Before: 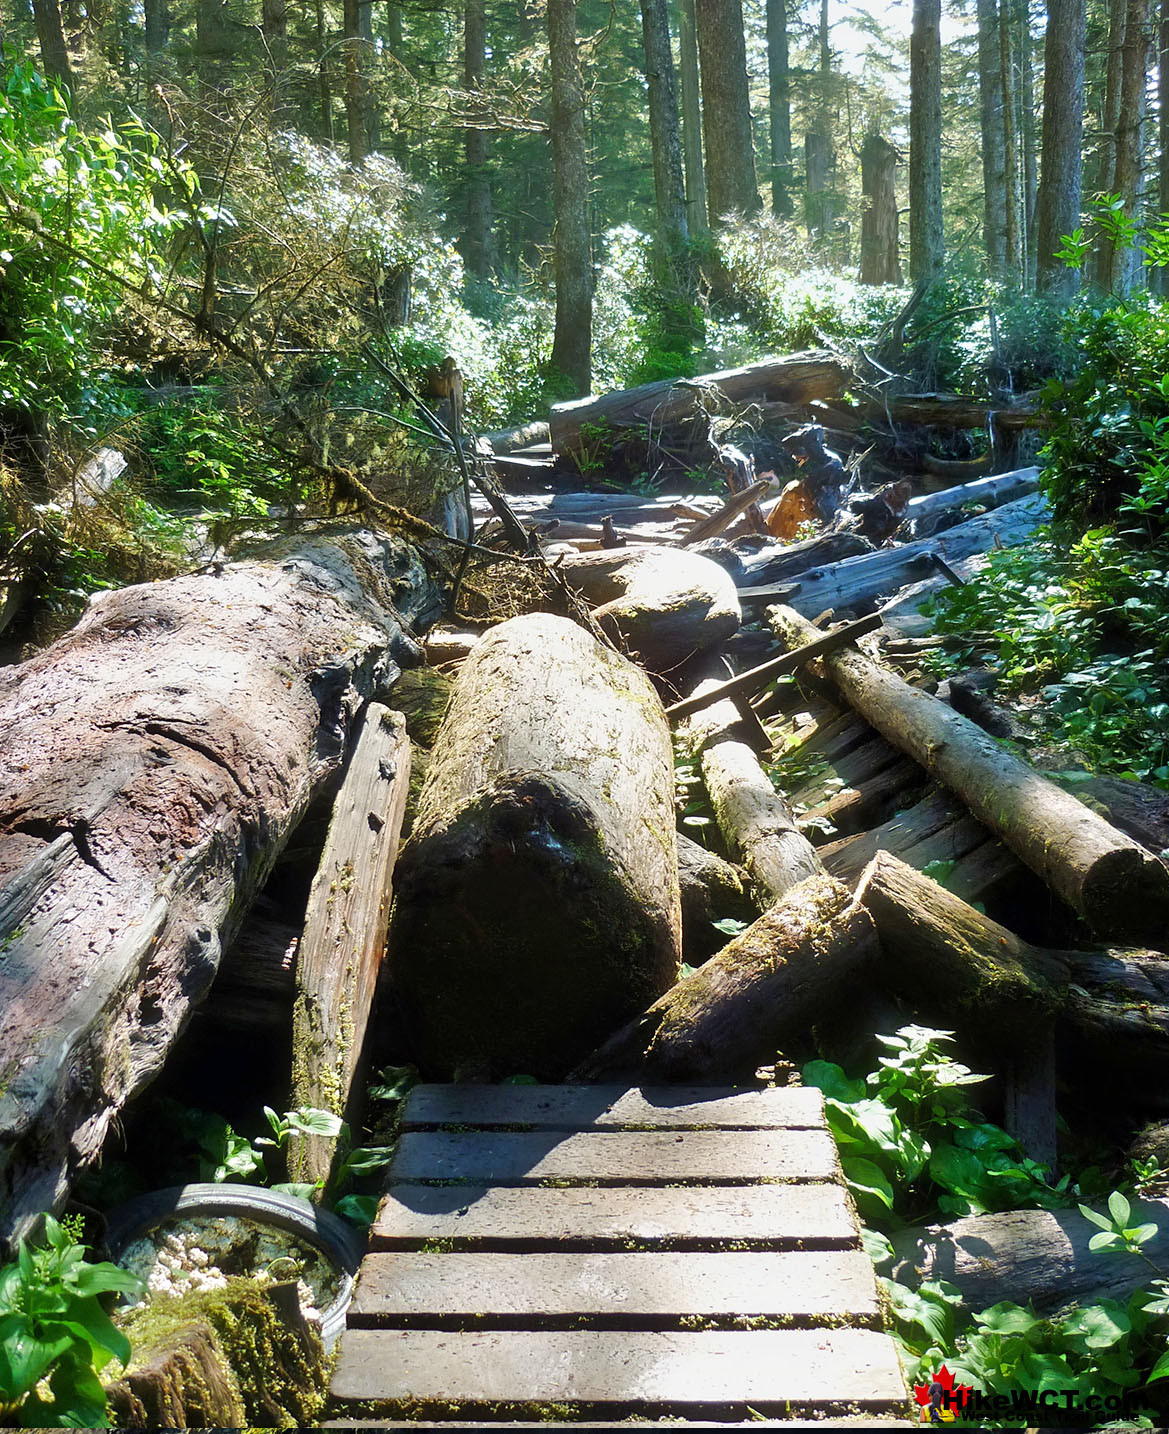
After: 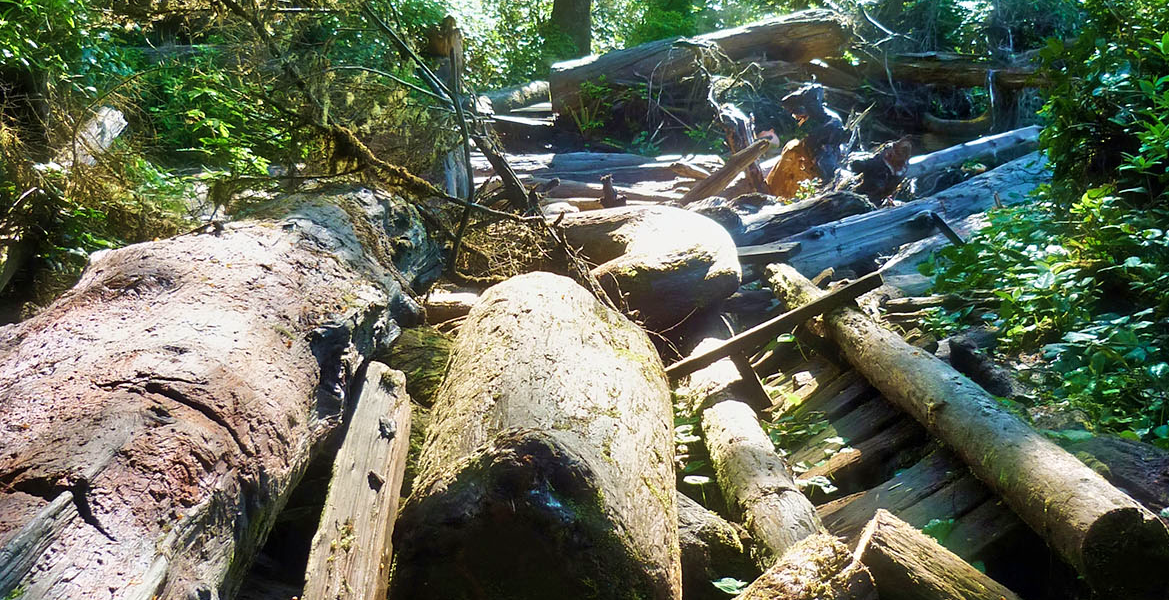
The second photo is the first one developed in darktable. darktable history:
velvia: strength 30%
crop and rotate: top 23.84%, bottom 34.294%
